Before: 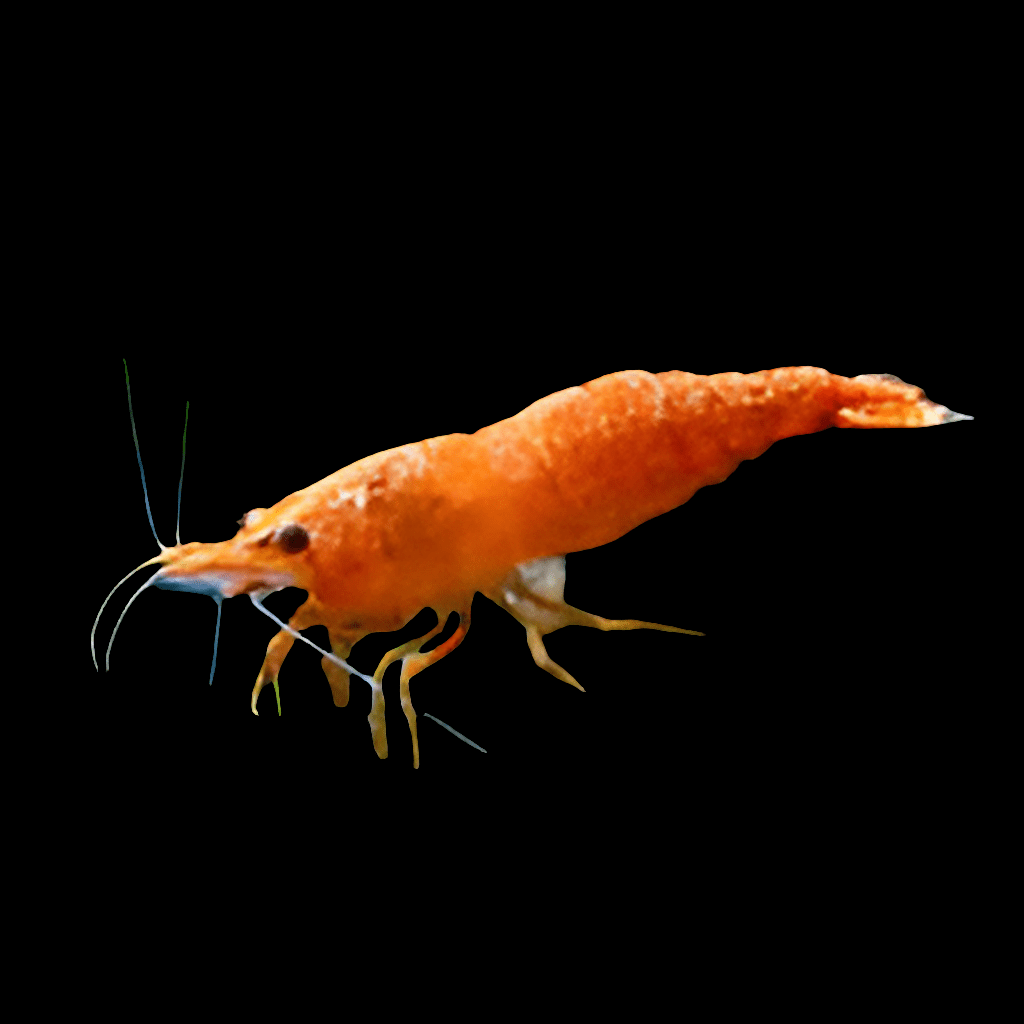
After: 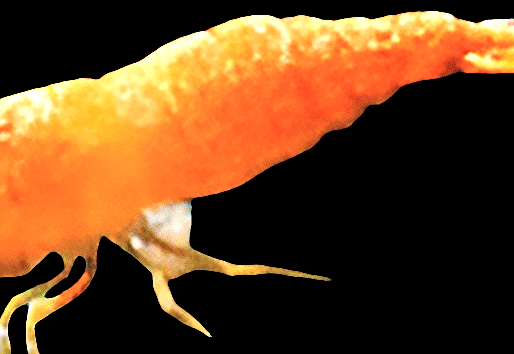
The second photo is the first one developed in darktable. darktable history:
sharpen: on, module defaults
contrast brightness saturation: contrast 0.14, brightness 0.21
crop: left 36.607%, top 34.735%, right 13.146%, bottom 30.611%
exposure: exposure 0.921 EV, compensate highlight preservation false
tone equalizer: -8 EV -0.417 EV, -7 EV -0.389 EV, -6 EV -0.333 EV, -5 EV -0.222 EV, -3 EV 0.222 EV, -2 EV 0.333 EV, -1 EV 0.389 EV, +0 EV 0.417 EV, edges refinement/feathering 500, mask exposure compensation -1.57 EV, preserve details no
